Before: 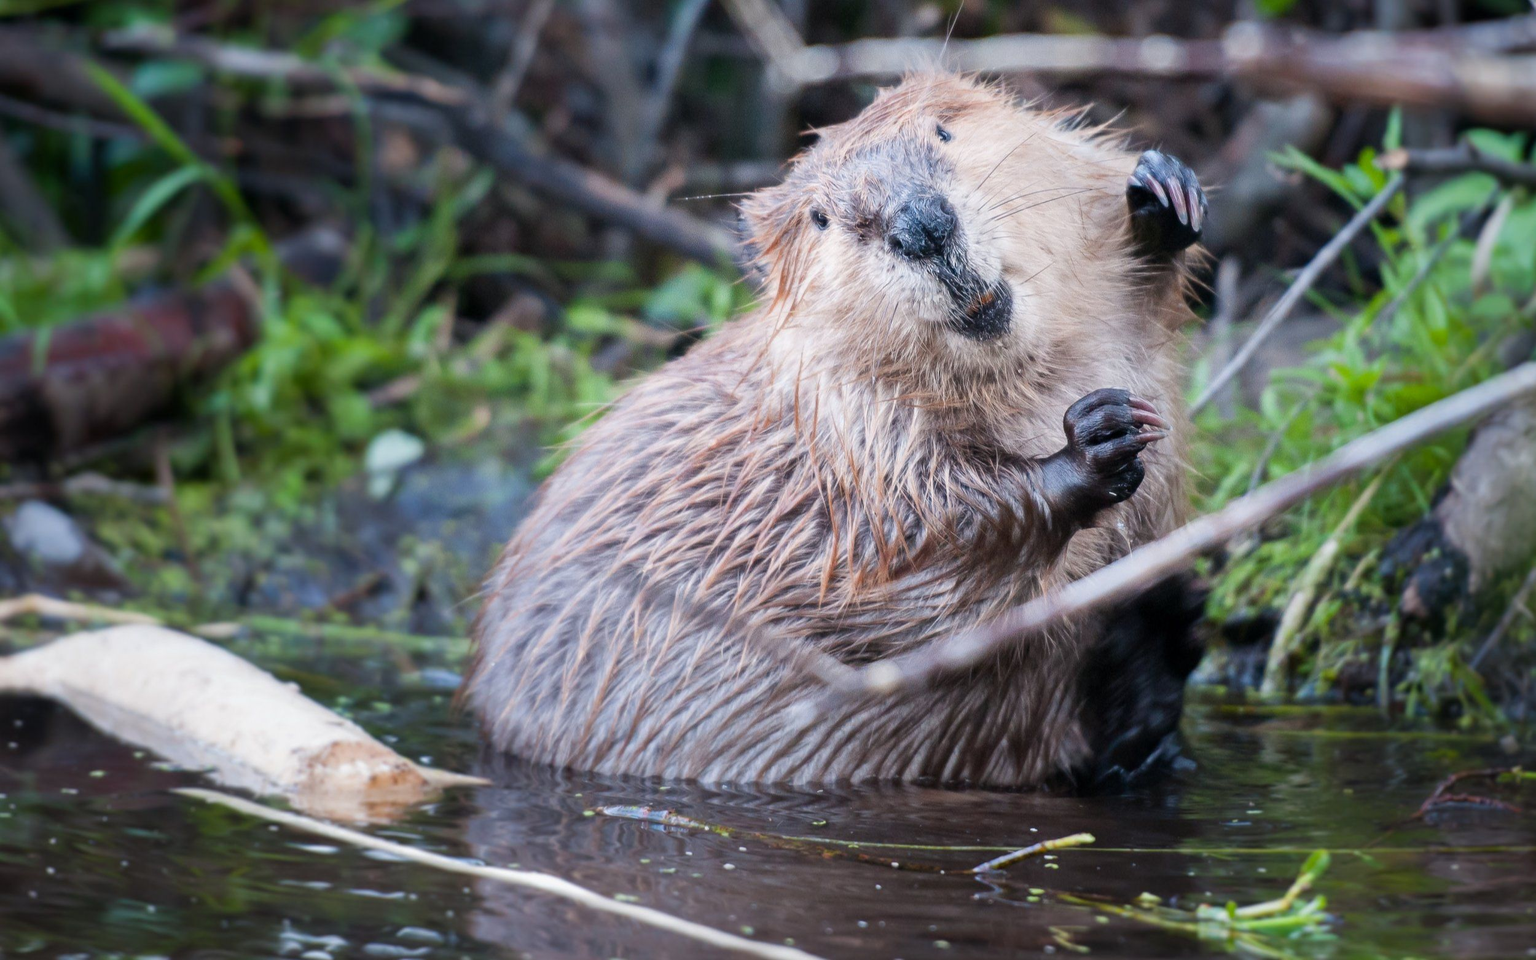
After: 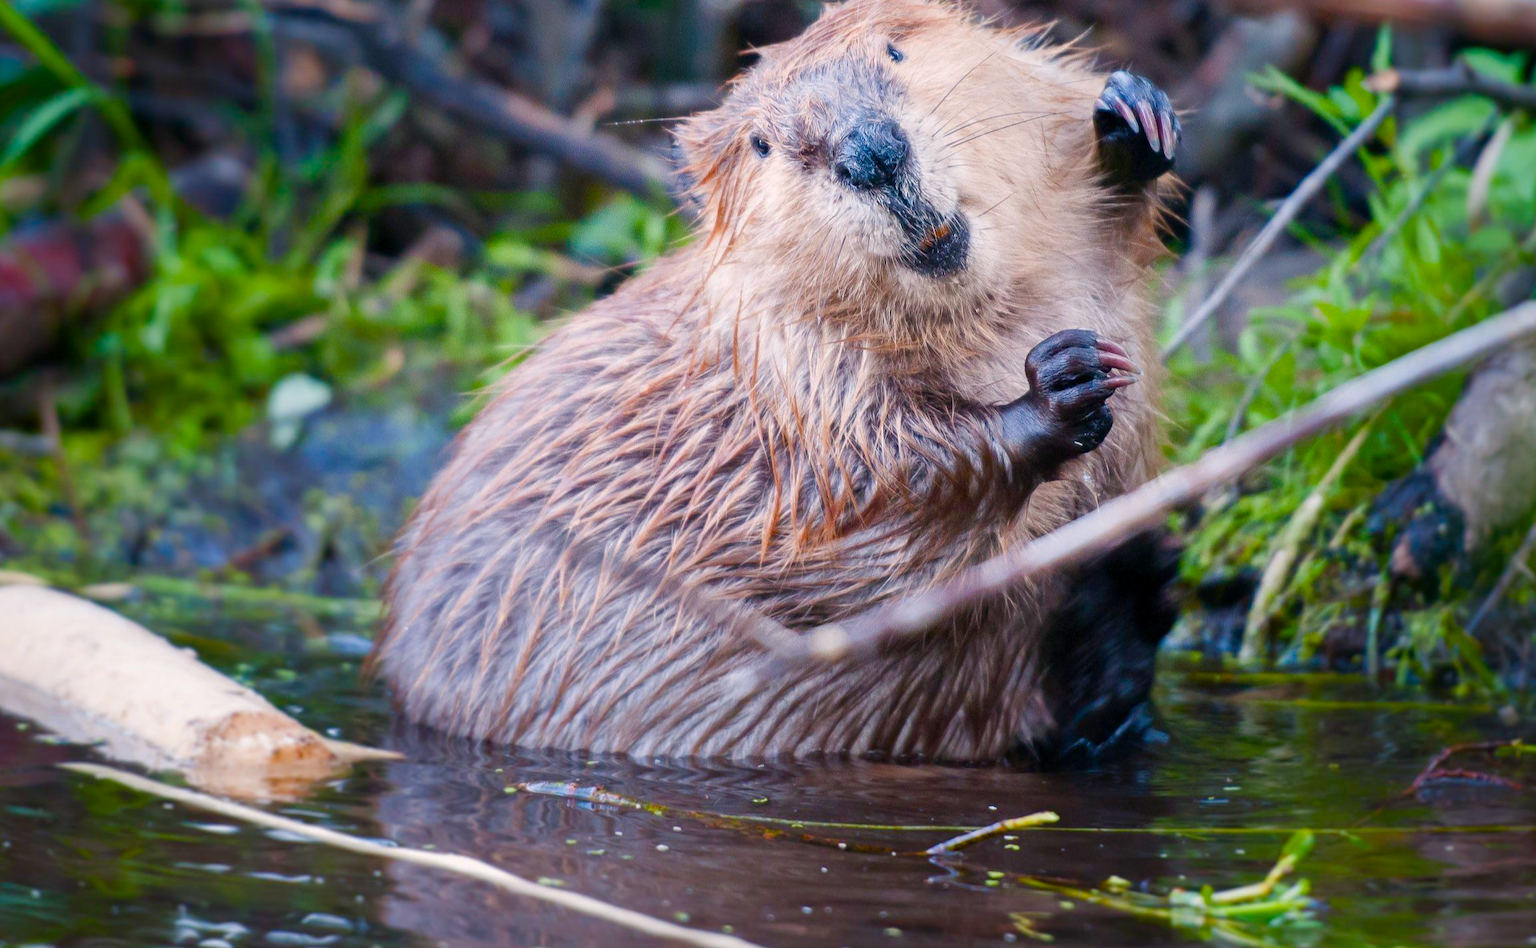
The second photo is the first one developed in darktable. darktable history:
crop and rotate: left 7.785%, top 8.844%
color balance rgb: shadows lift › hue 86.36°, highlights gain › chroma 1.376%, highlights gain › hue 50.62°, linear chroma grading › global chroma 0.805%, perceptual saturation grading › global saturation 20%, perceptual saturation grading › highlights -24.775%, perceptual saturation grading › shadows 50.03%, global vibrance 34.729%
